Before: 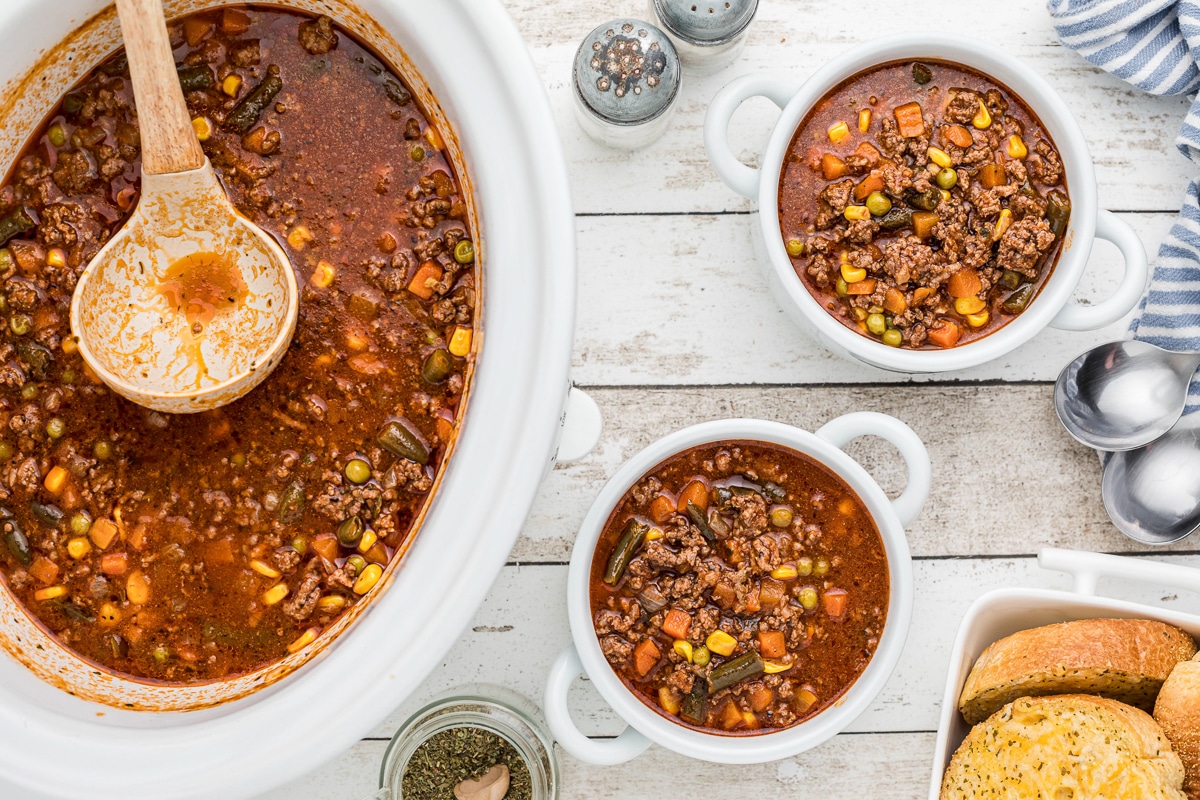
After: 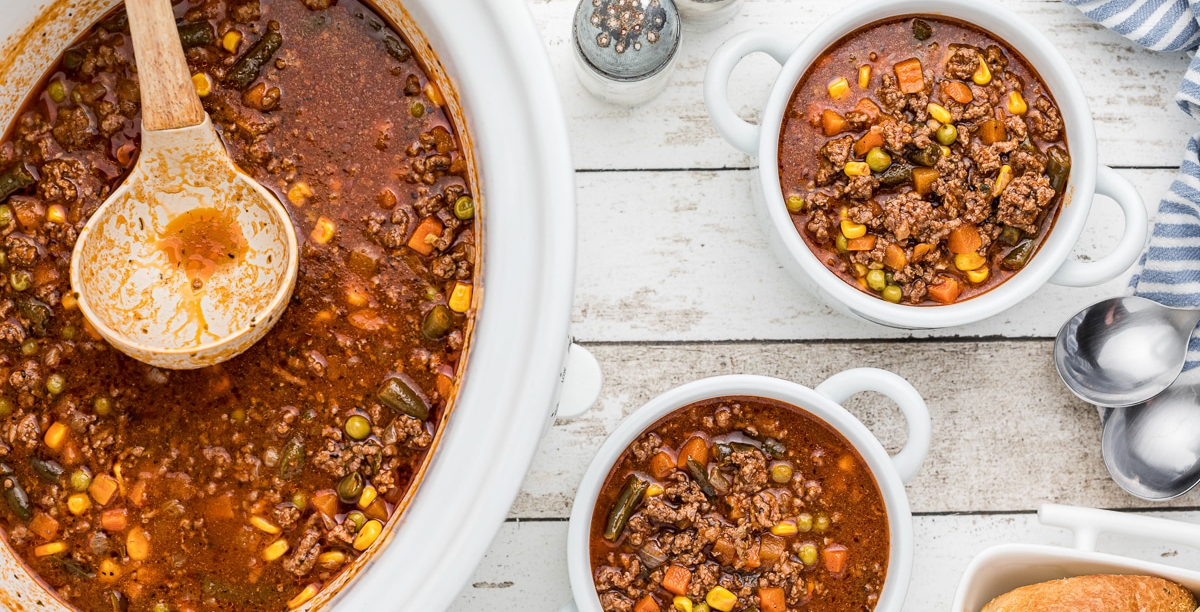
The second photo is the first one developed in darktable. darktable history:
crop: top 5.604%, bottom 17.776%
